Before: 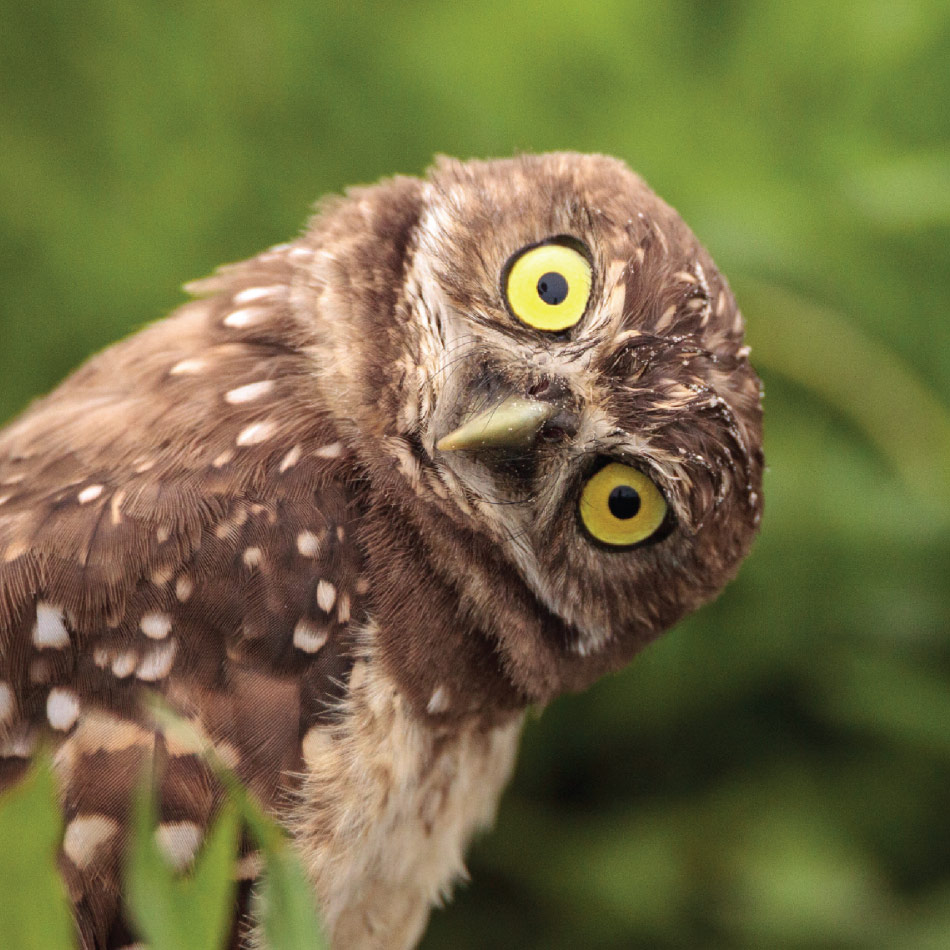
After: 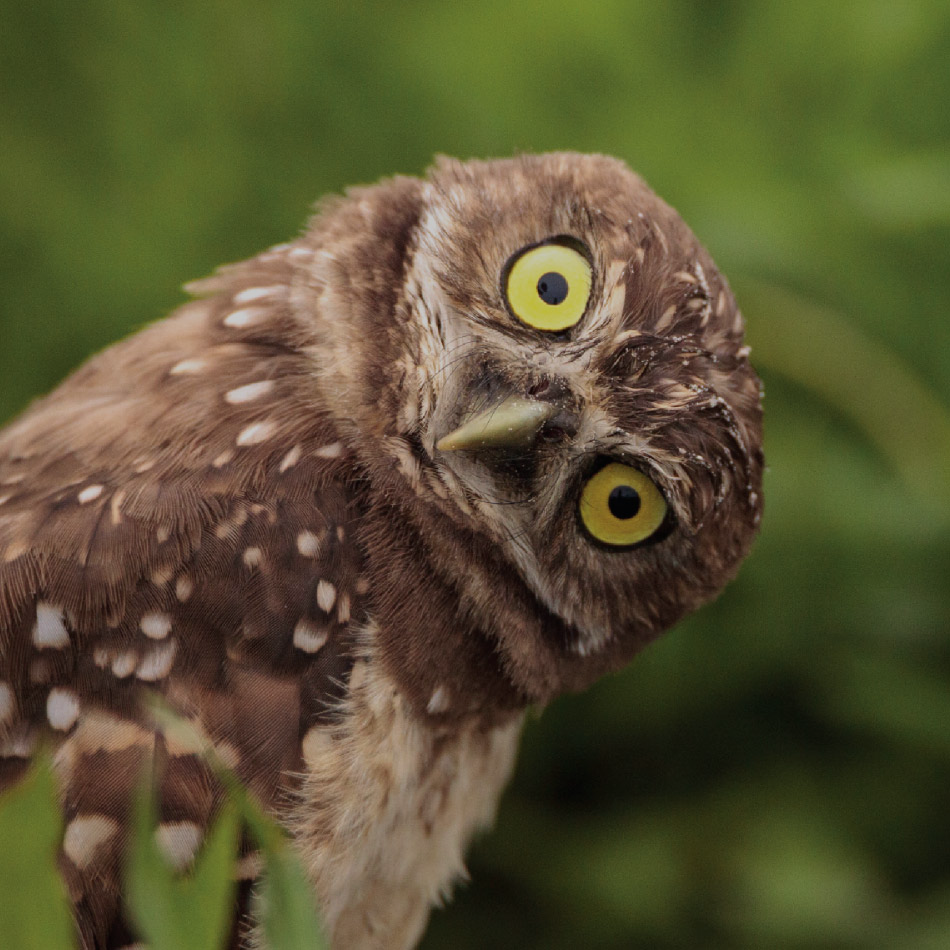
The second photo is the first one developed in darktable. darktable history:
exposure: black level correction 0, exposure -0.794 EV, compensate highlight preservation false
